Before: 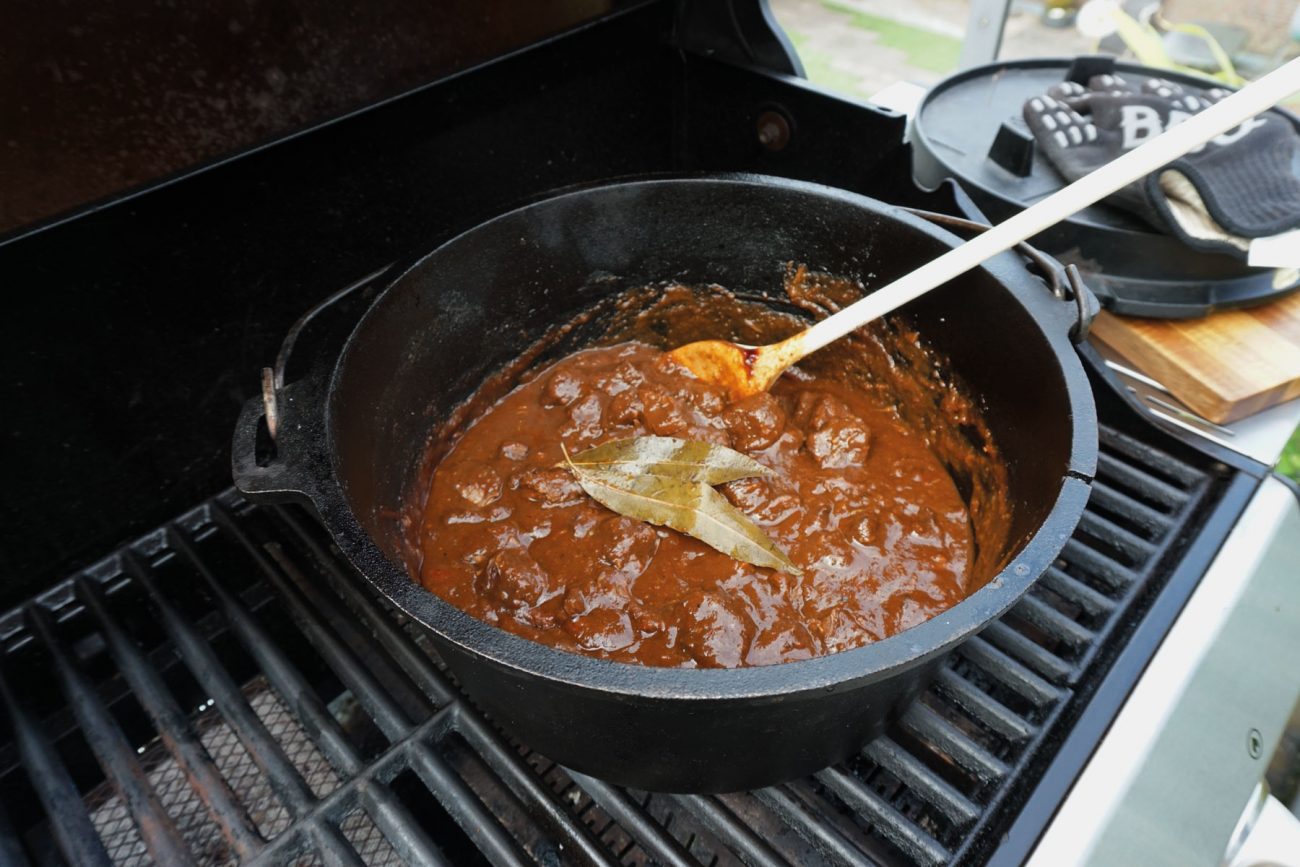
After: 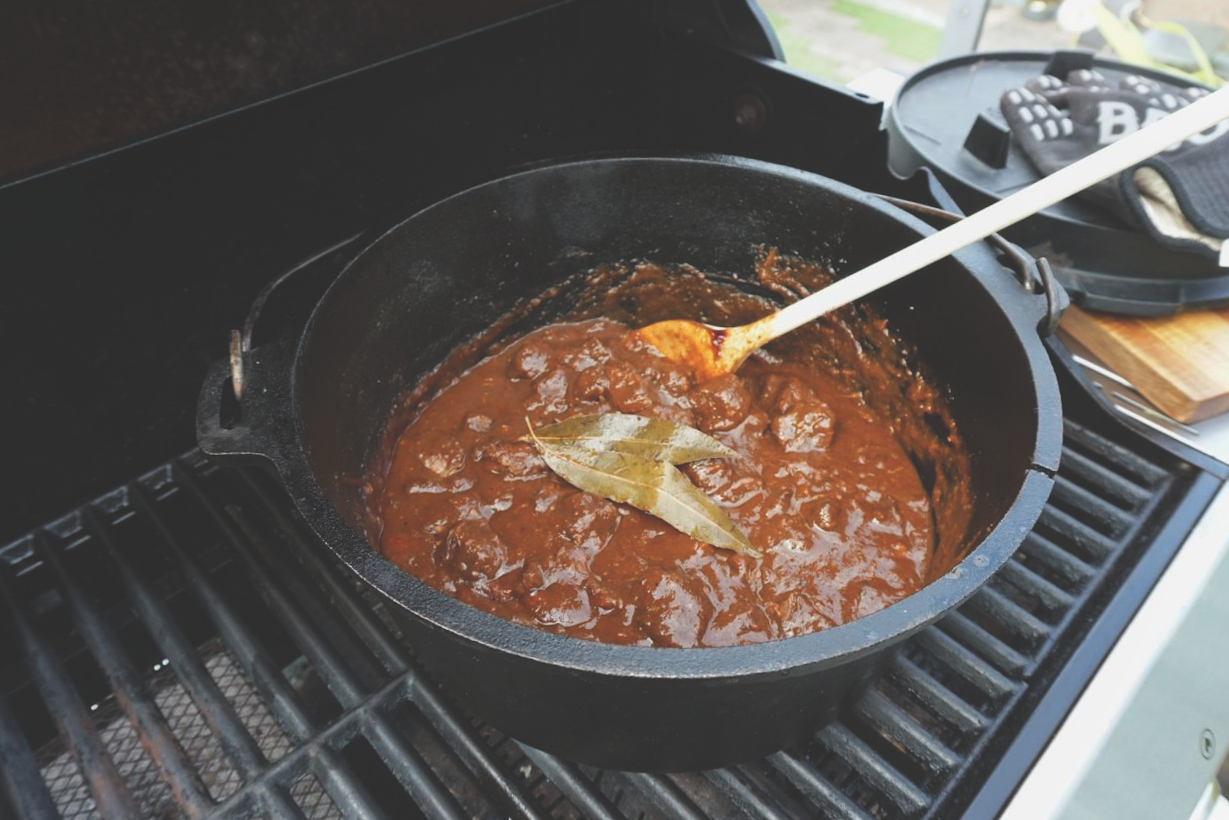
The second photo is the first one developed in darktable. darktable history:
crop and rotate: angle -2.21°
exposure: black level correction -0.029, compensate exposure bias true, compensate highlight preservation false
shadows and highlights: shadows -24.27, highlights 51.05, soften with gaussian
